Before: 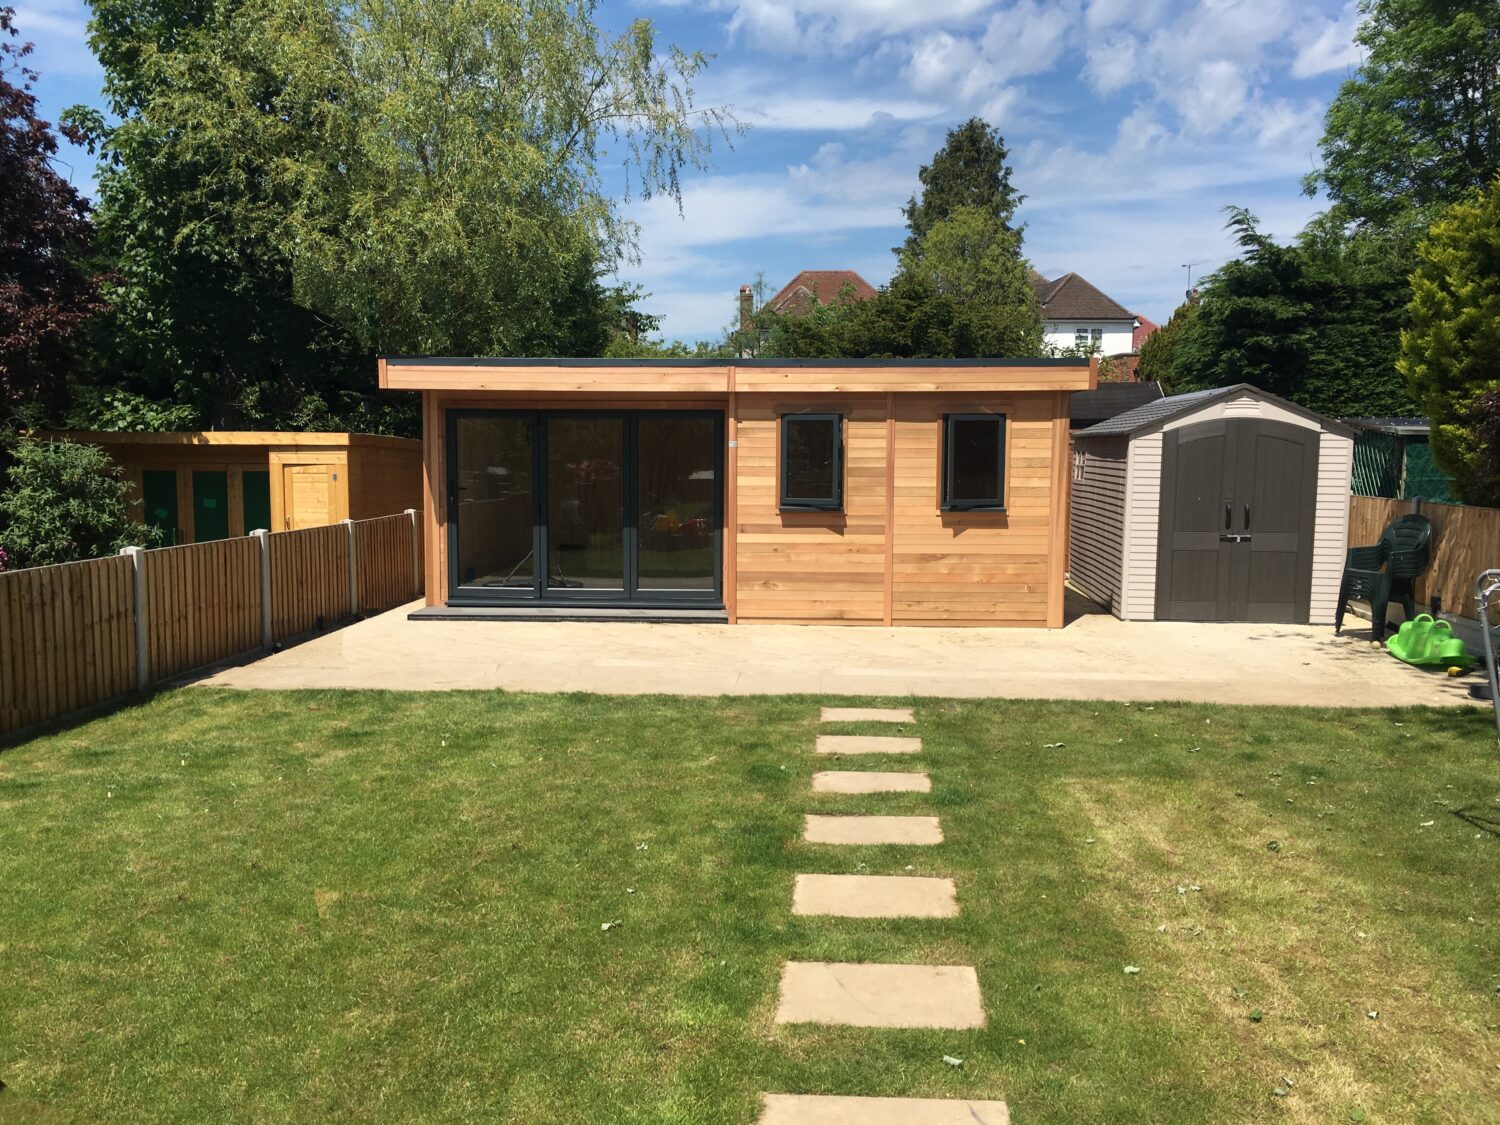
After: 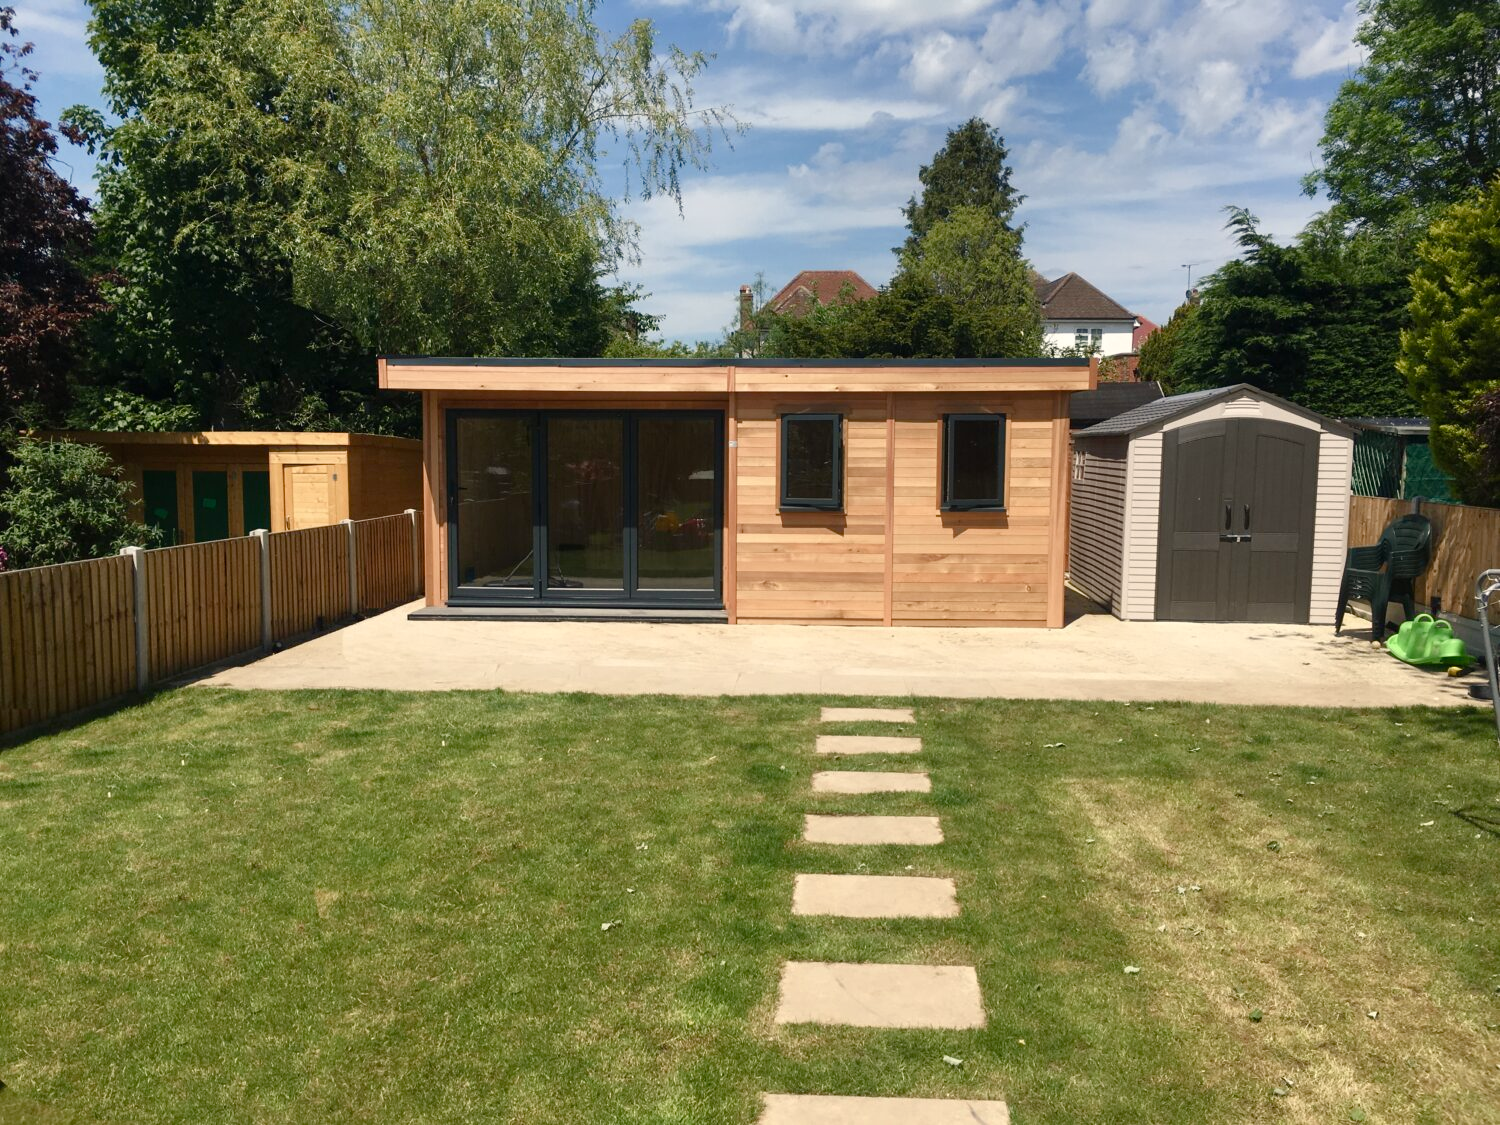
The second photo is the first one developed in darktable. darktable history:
color balance rgb: highlights gain › chroma 2.091%, highlights gain › hue 74.71°, perceptual saturation grading › global saturation -0.047%, perceptual saturation grading › highlights -25.131%, perceptual saturation grading › shadows 29.315%
